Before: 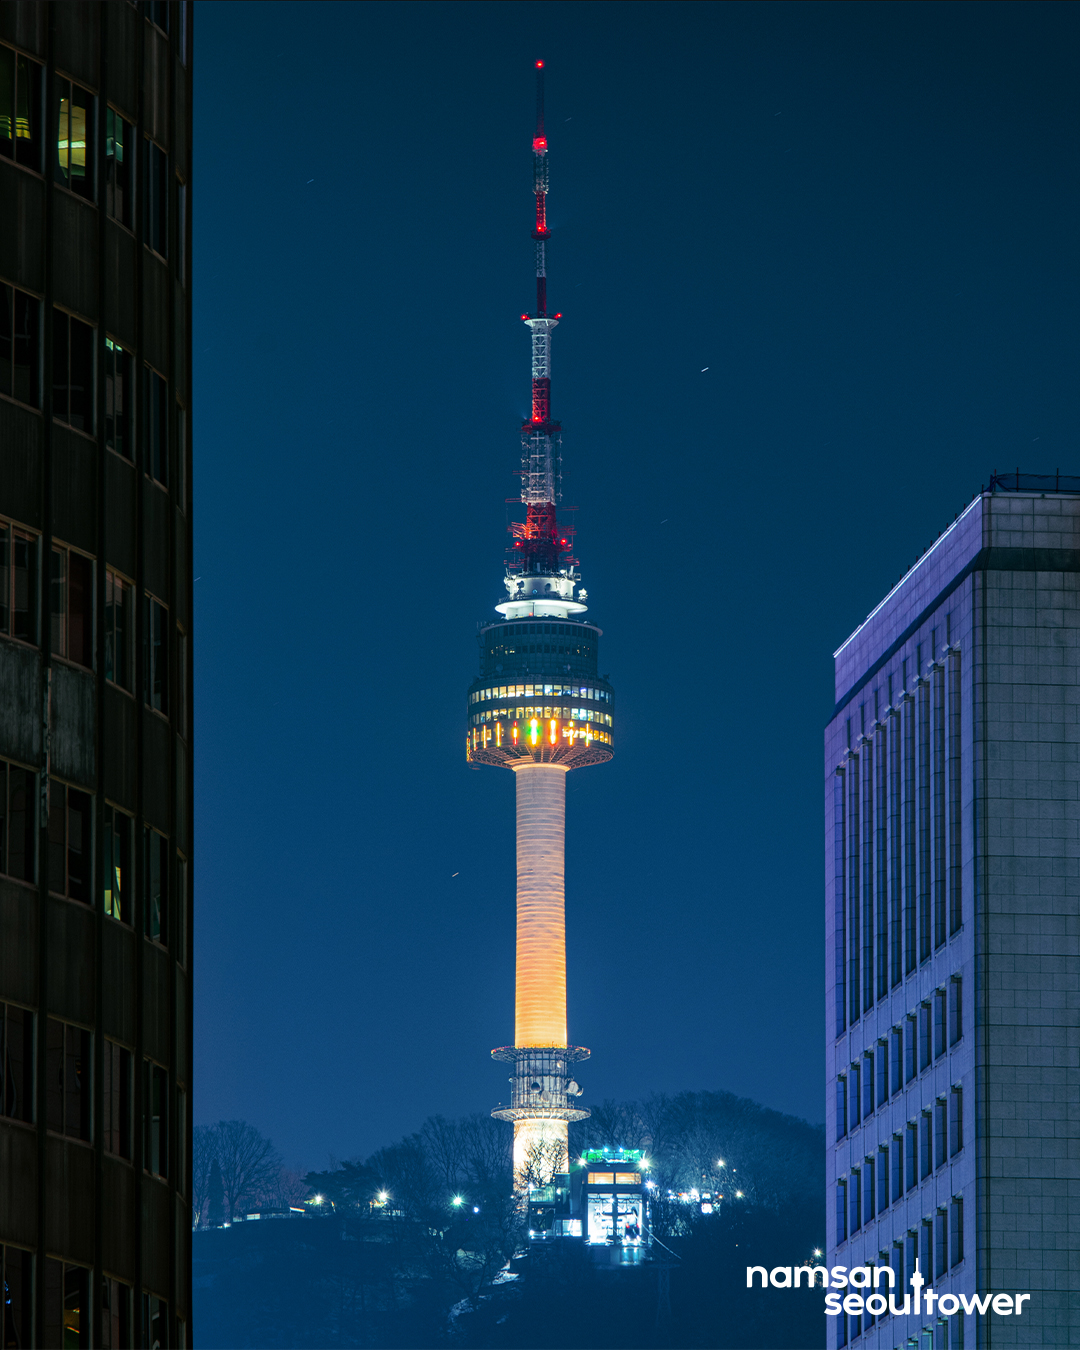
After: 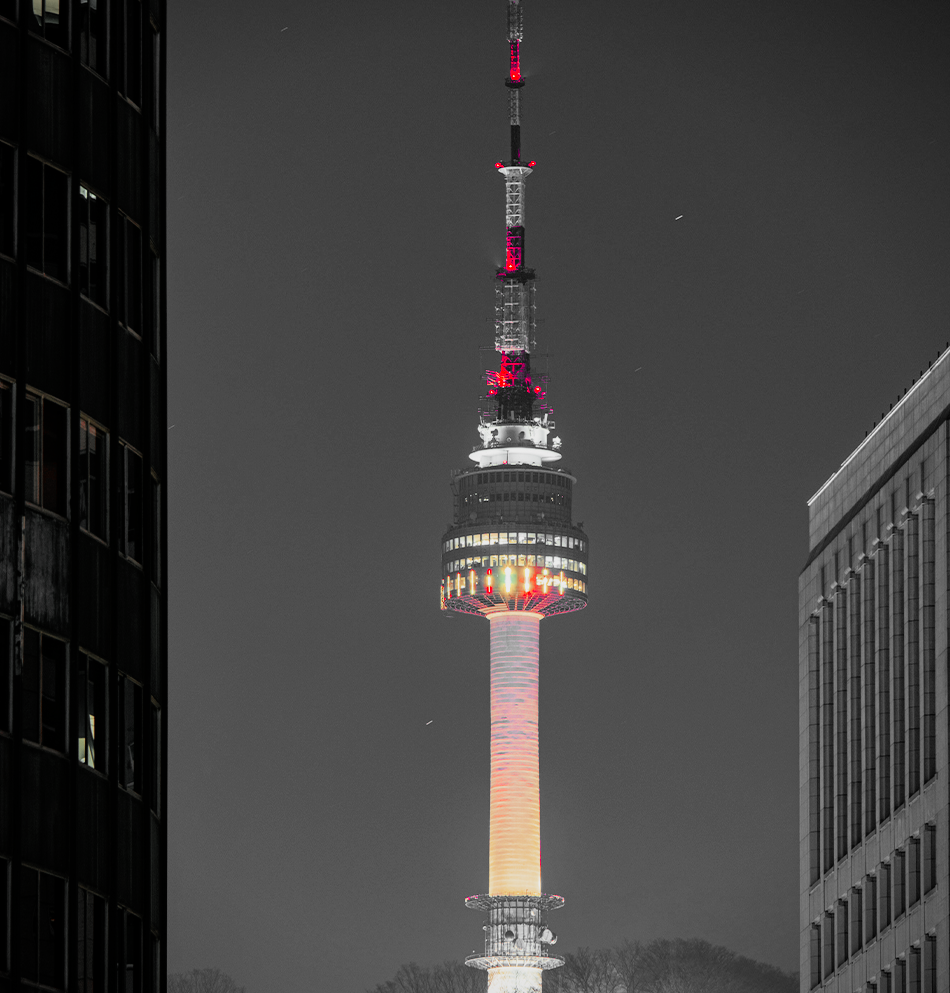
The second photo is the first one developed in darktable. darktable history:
vignetting: fall-off start 92.6%, brightness -0.52, saturation -0.51, center (-0.012, 0)
crop and rotate: left 2.425%, top 11.305%, right 9.6%, bottom 15.08%
contrast brightness saturation: saturation 0.18
color balance rgb: perceptual saturation grading › global saturation 20%, global vibrance 20%
exposure: black level correction 0, exposure 0.7 EV, compensate highlight preservation false
color zones: curves: ch1 [(0, 0.831) (0.08, 0.771) (0.157, 0.268) (0.241, 0.207) (0.562, -0.005) (0.714, -0.013) (0.876, 0.01) (1, 0.831)]
filmic rgb: black relative exposure -7.65 EV, white relative exposure 4.56 EV, hardness 3.61, contrast 1.05
